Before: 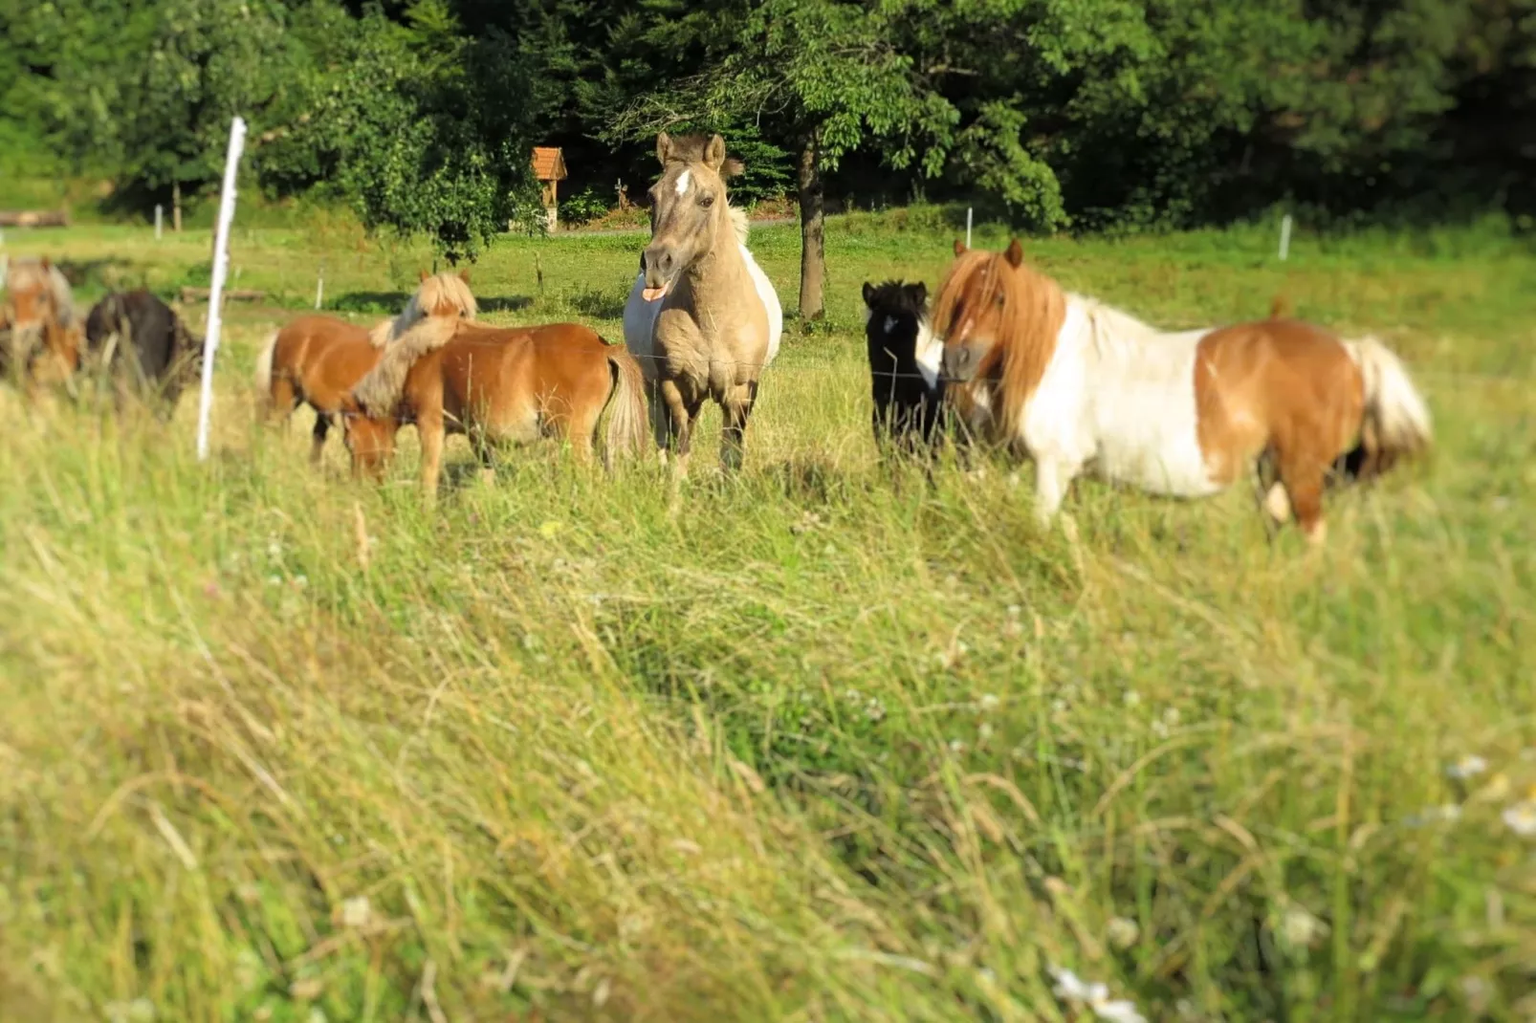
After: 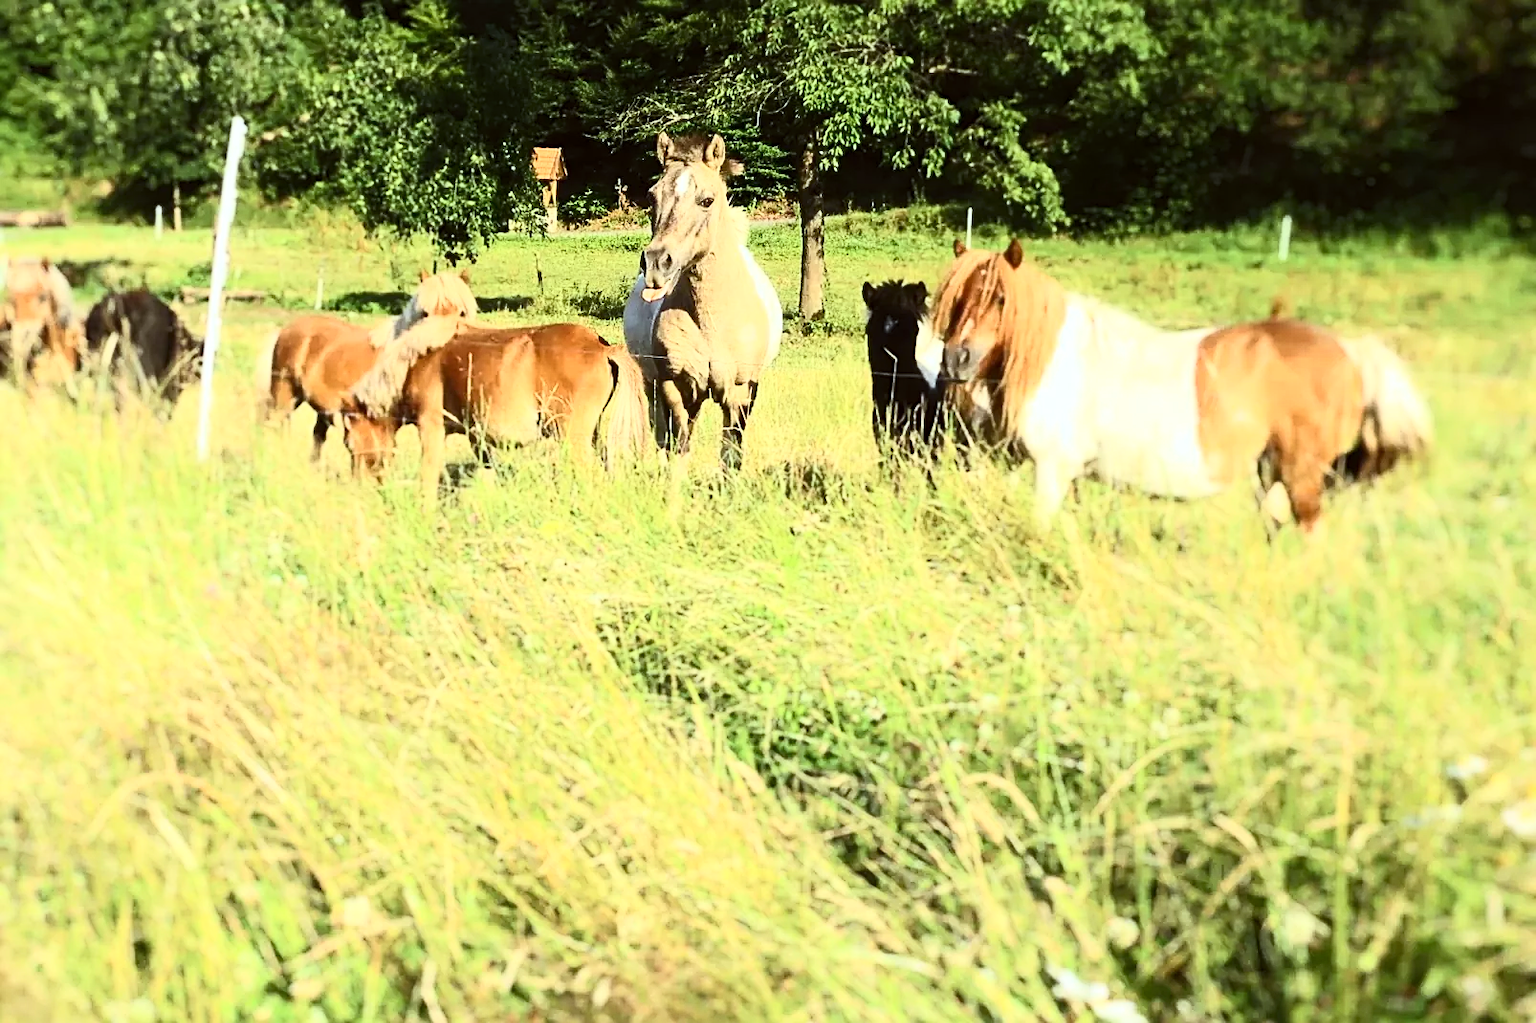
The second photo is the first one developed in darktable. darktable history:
contrast brightness saturation: contrast 0.62, brightness 0.34, saturation 0.14
color correction: highlights a* -2.73, highlights b* -2.09, shadows a* 2.41, shadows b* 2.73
sharpen: on, module defaults
